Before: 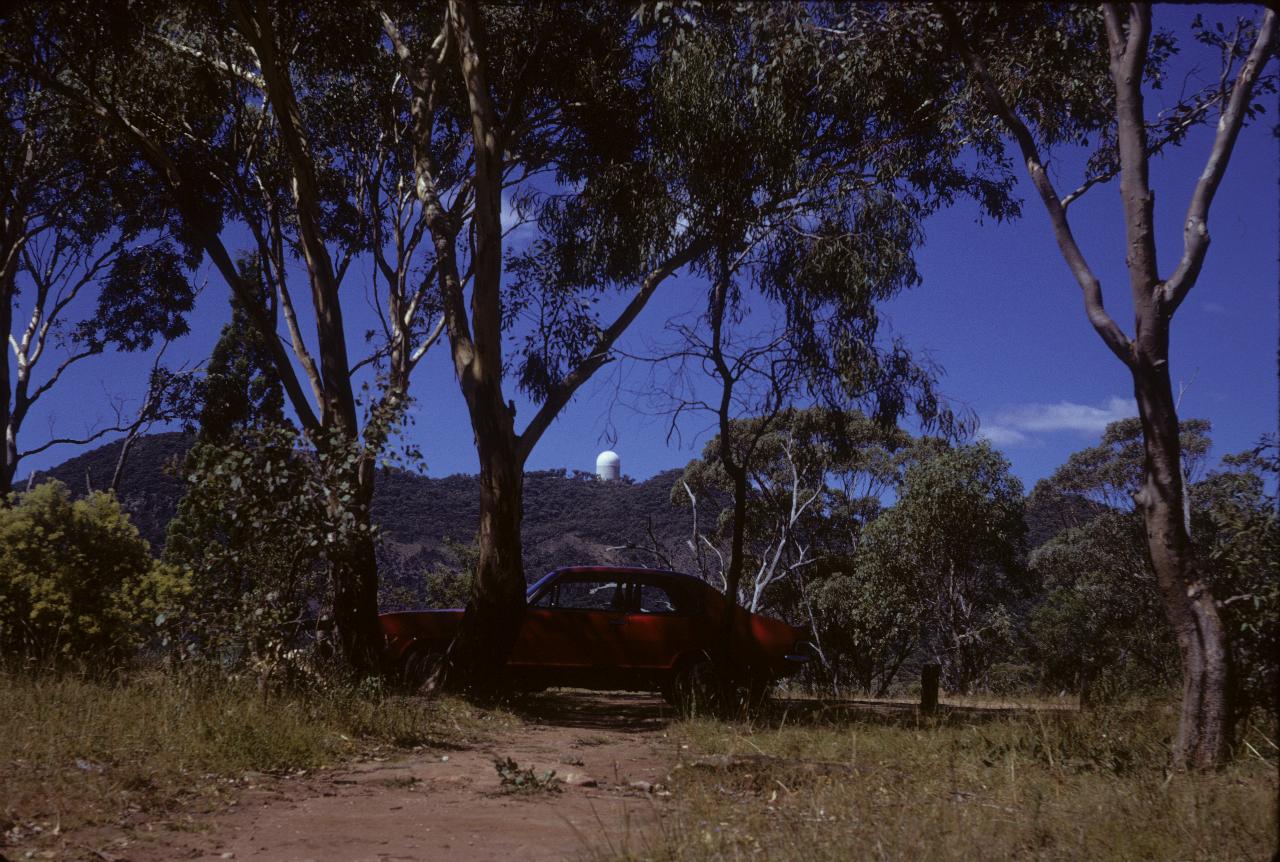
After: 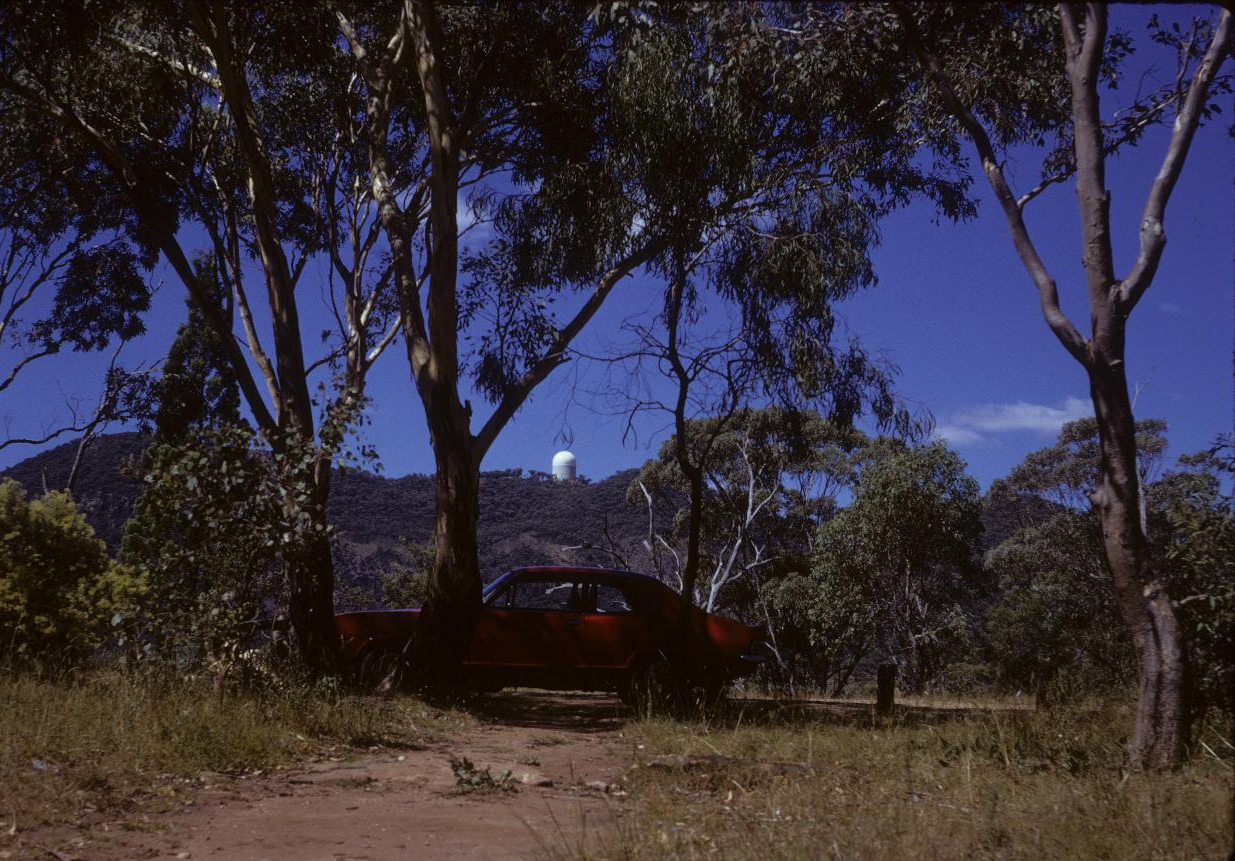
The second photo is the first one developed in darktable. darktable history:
crop and rotate: left 3.505%
